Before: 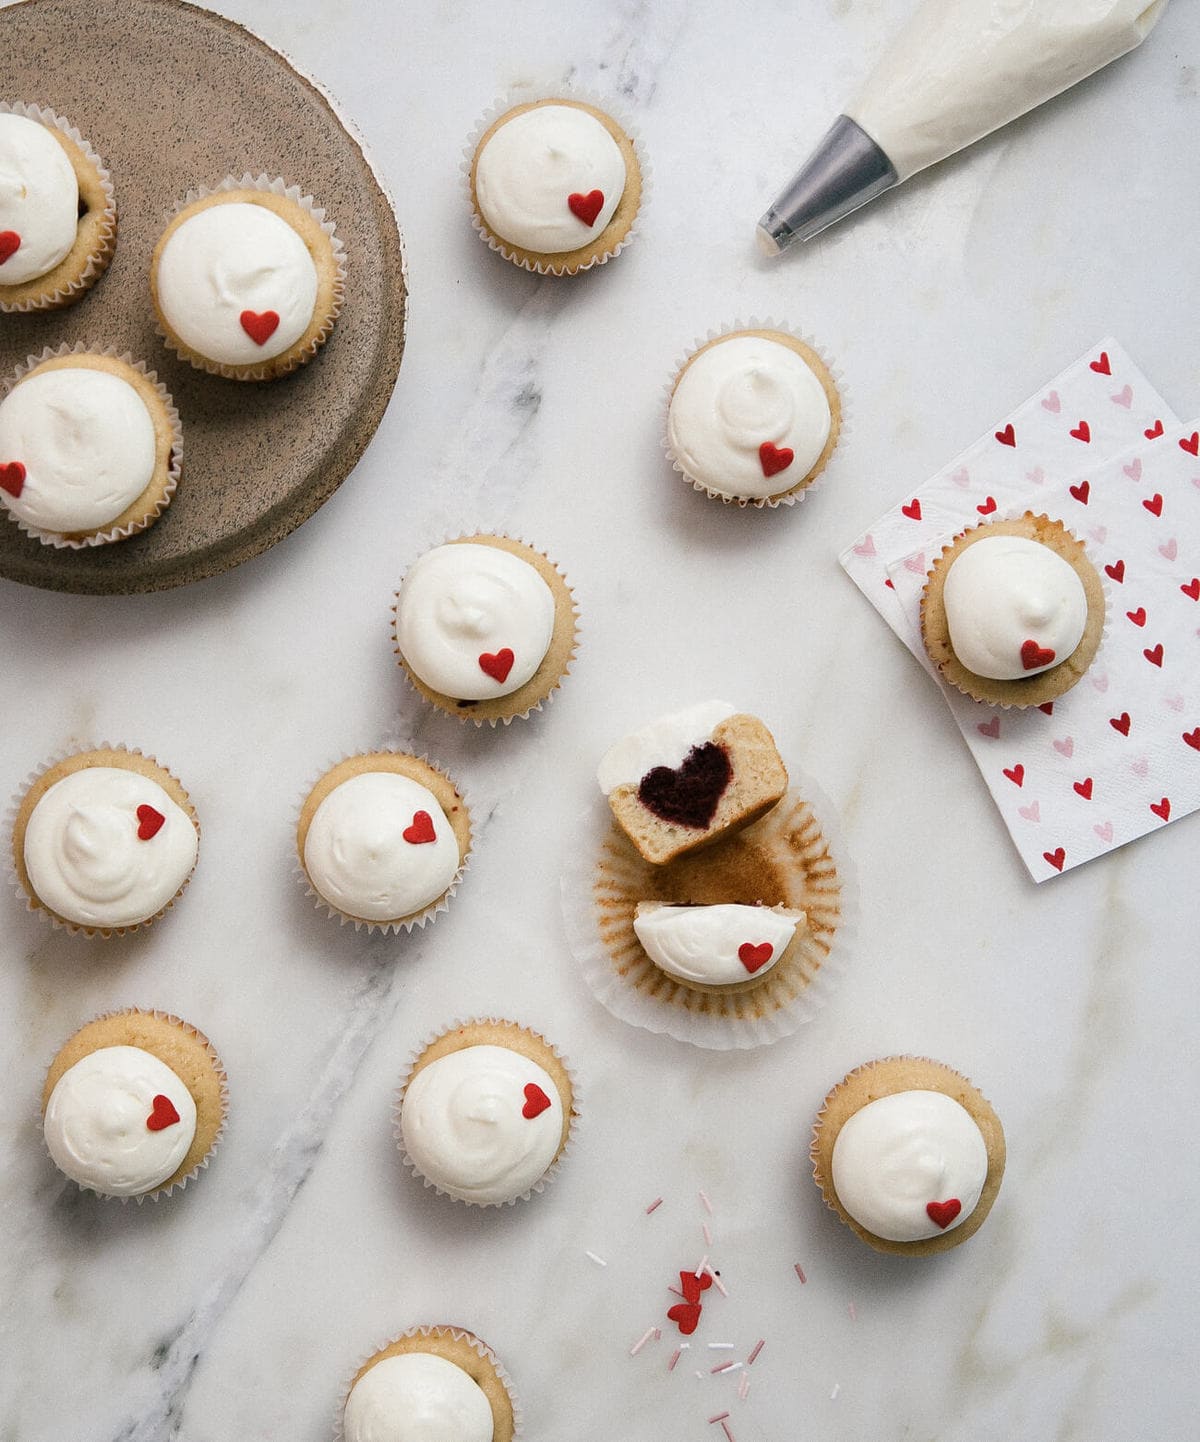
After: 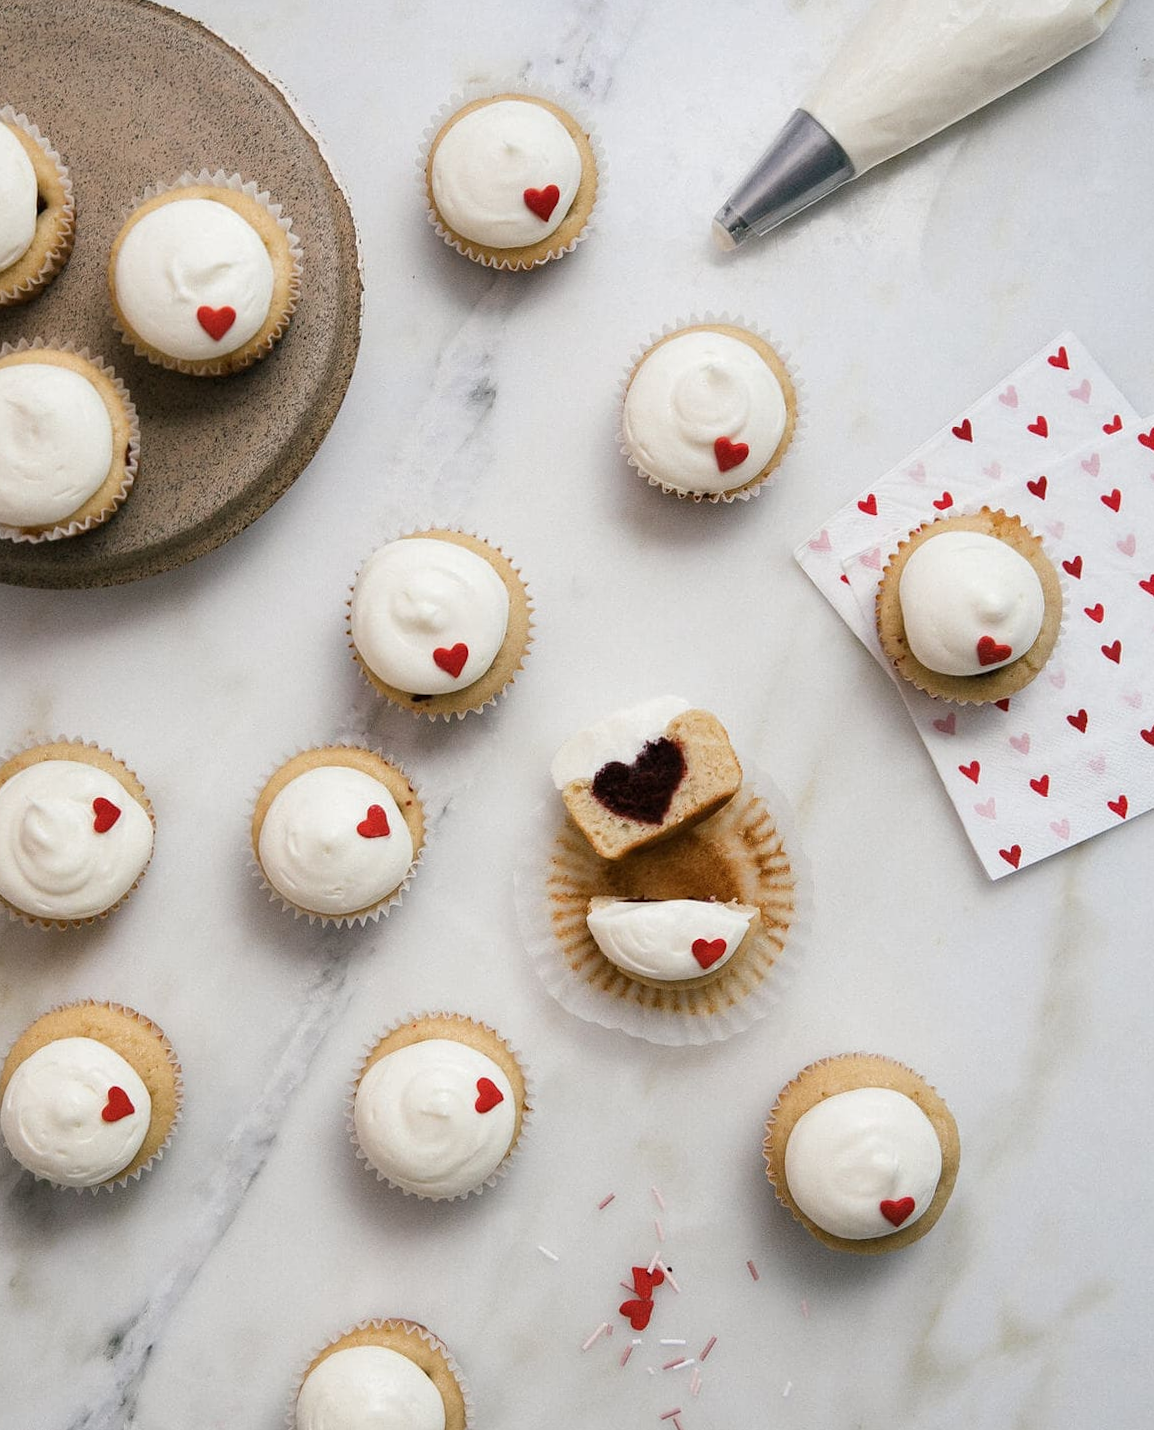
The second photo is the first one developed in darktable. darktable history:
crop and rotate: left 3.238%
rotate and perspective: rotation 0.192°, lens shift (horizontal) -0.015, crop left 0.005, crop right 0.996, crop top 0.006, crop bottom 0.99
